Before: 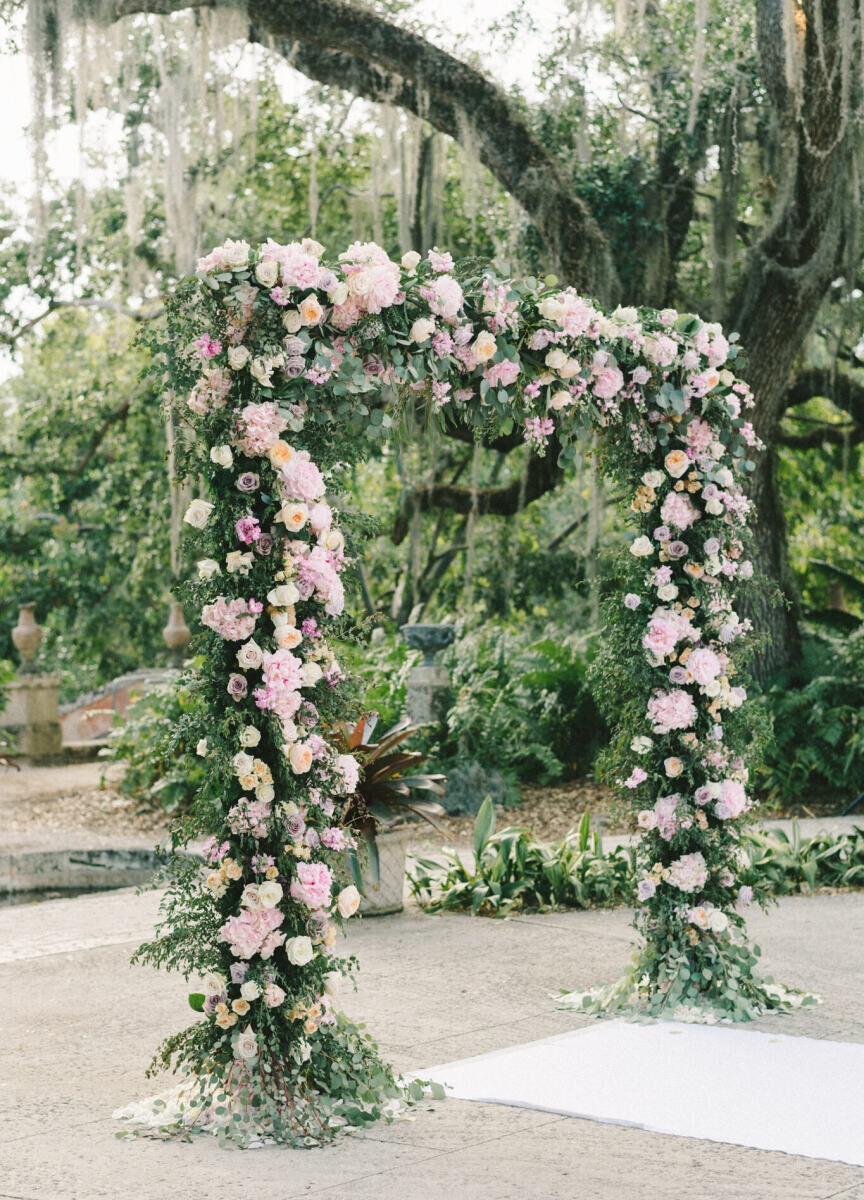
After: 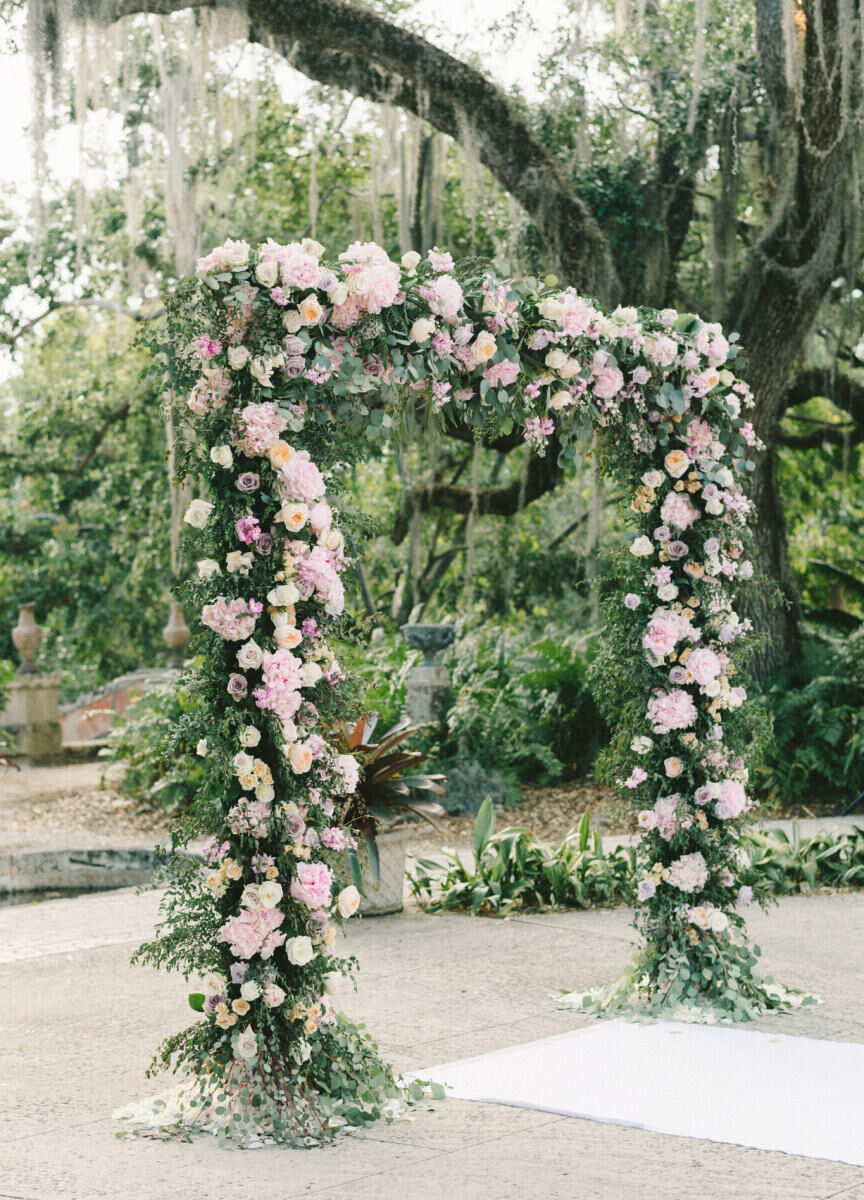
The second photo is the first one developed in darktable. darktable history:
shadows and highlights: shadows -29.1, highlights 29.74
contrast equalizer: y [[0.6 ×6], [0.55 ×6], [0 ×6], [0 ×6], [0 ×6]], mix -0.093
